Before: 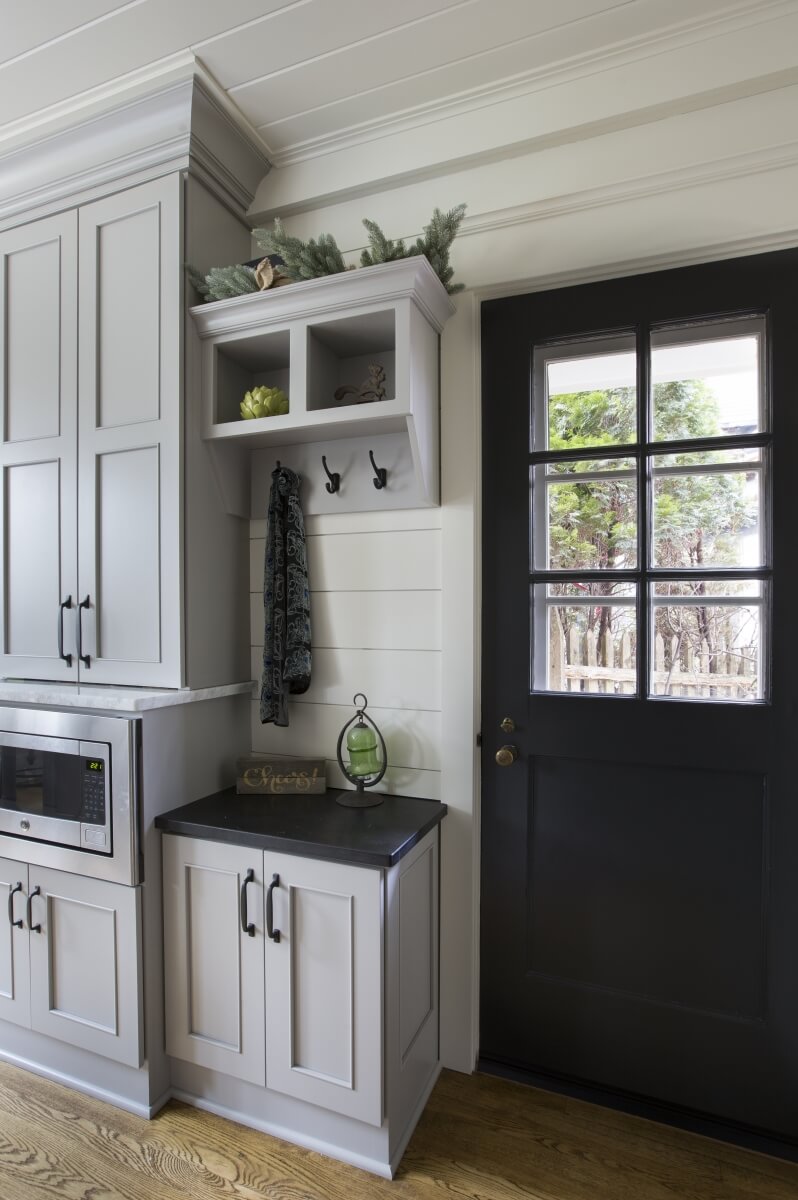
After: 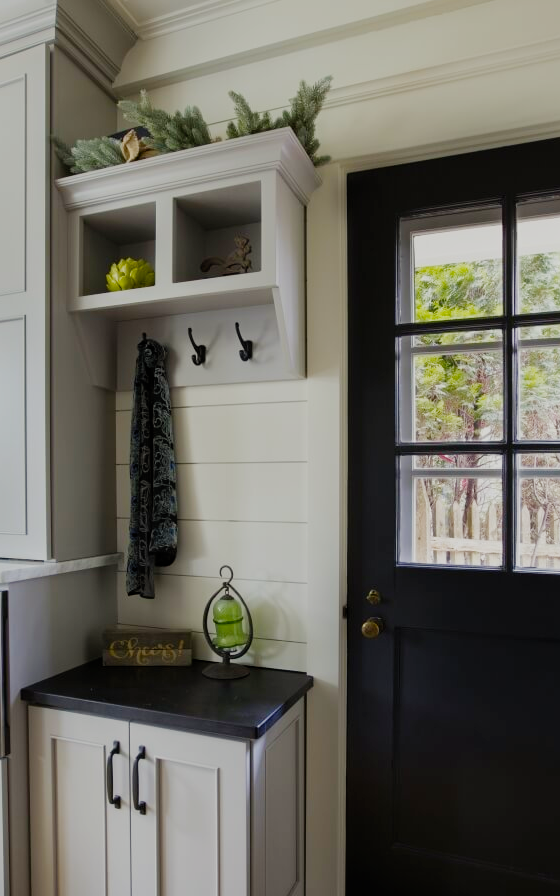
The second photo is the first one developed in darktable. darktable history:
filmic rgb: black relative exposure -7.65 EV, white relative exposure 4.56 EV, hardness 3.61, add noise in highlights 0.002, preserve chrominance no, color science v3 (2019), use custom middle-gray values true, contrast in highlights soft
crop and rotate: left 16.801%, top 10.73%, right 13.013%, bottom 14.597%
color balance rgb: highlights gain › luminance 7.66%, highlights gain › chroma 1.989%, highlights gain › hue 91.33°, perceptual saturation grading › global saturation 30.733%, global vibrance 34.618%
